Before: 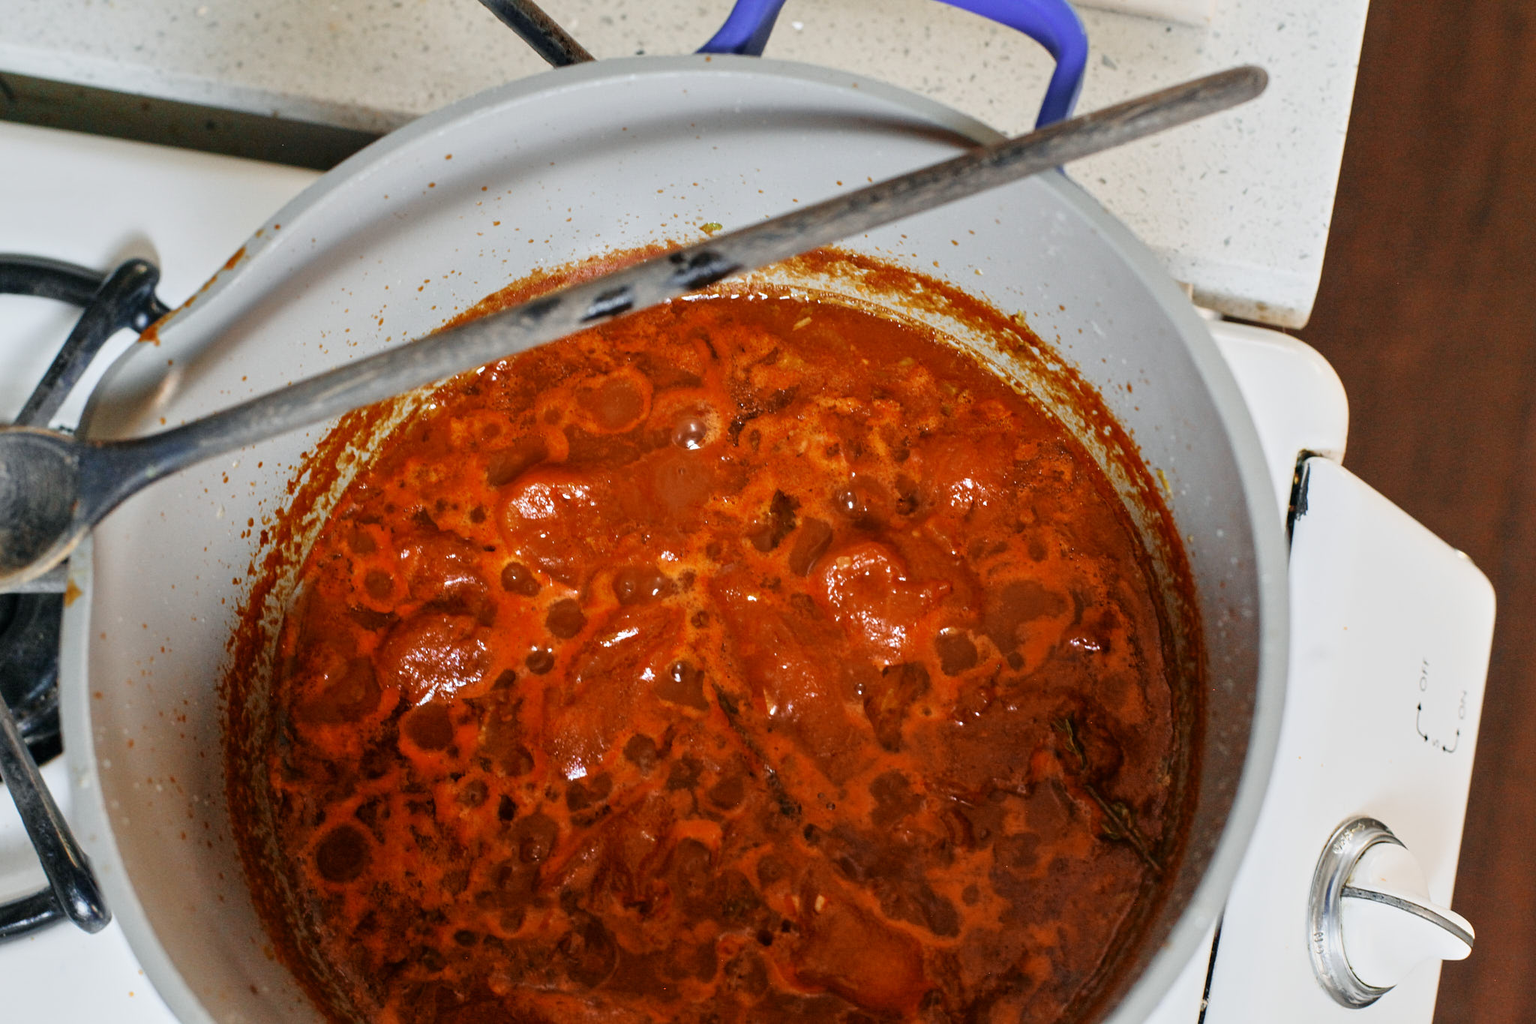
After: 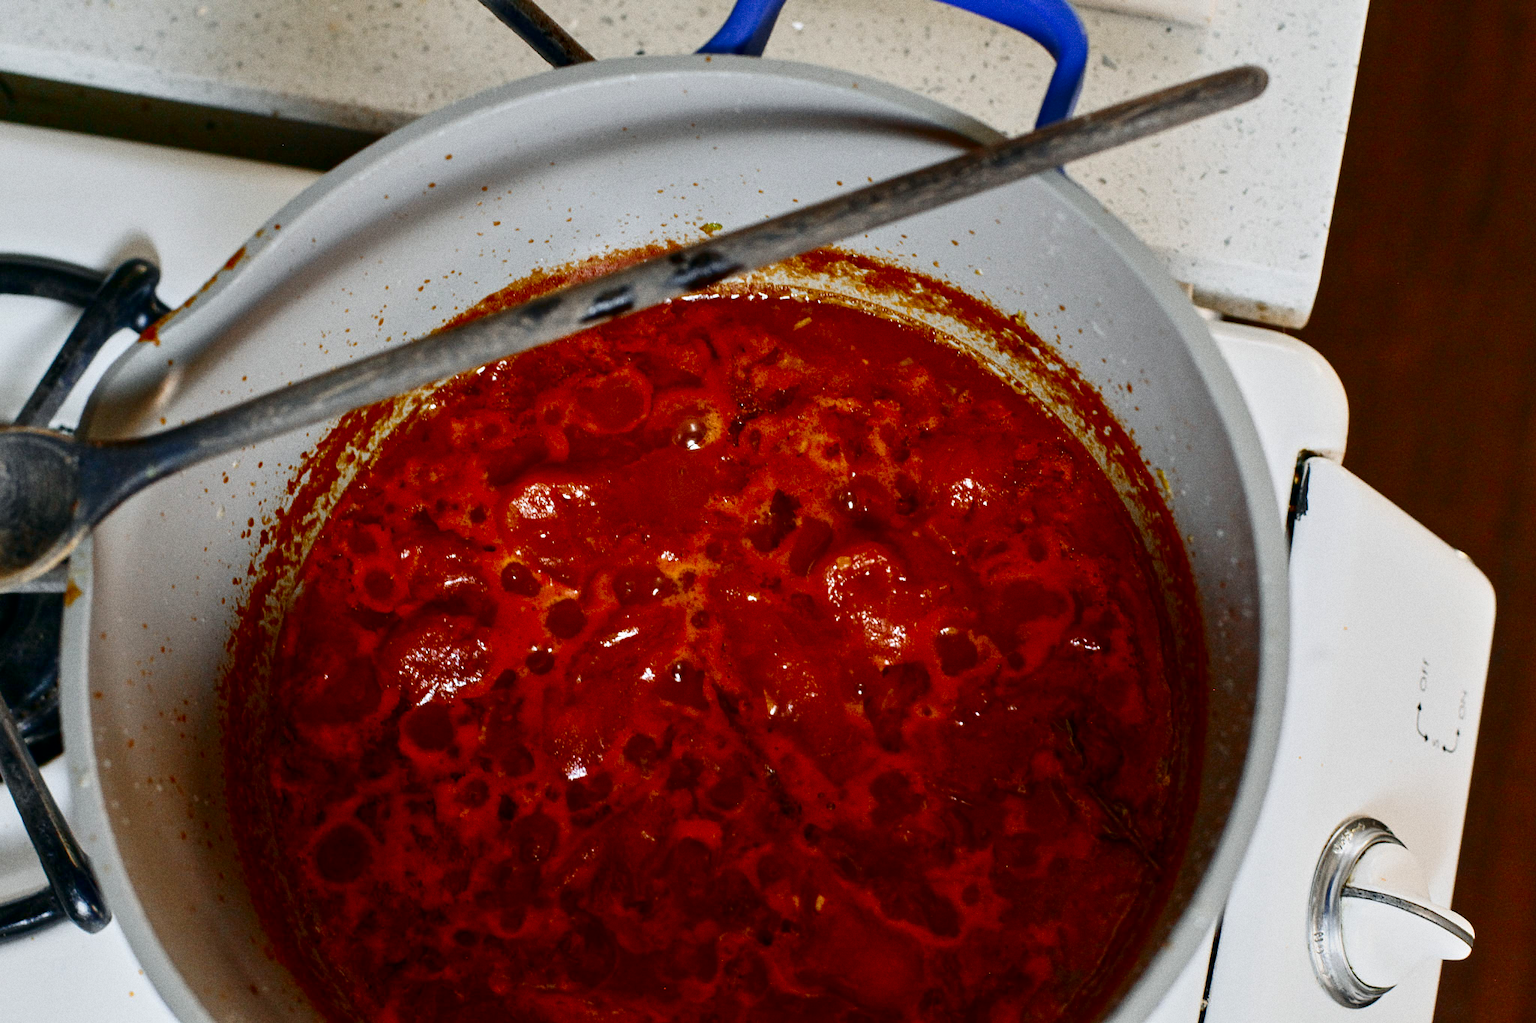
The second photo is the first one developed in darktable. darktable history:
grain: on, module defaults
contrast brightness saturation: contrast 0.13, brightness -0.24, saturation 0.14
